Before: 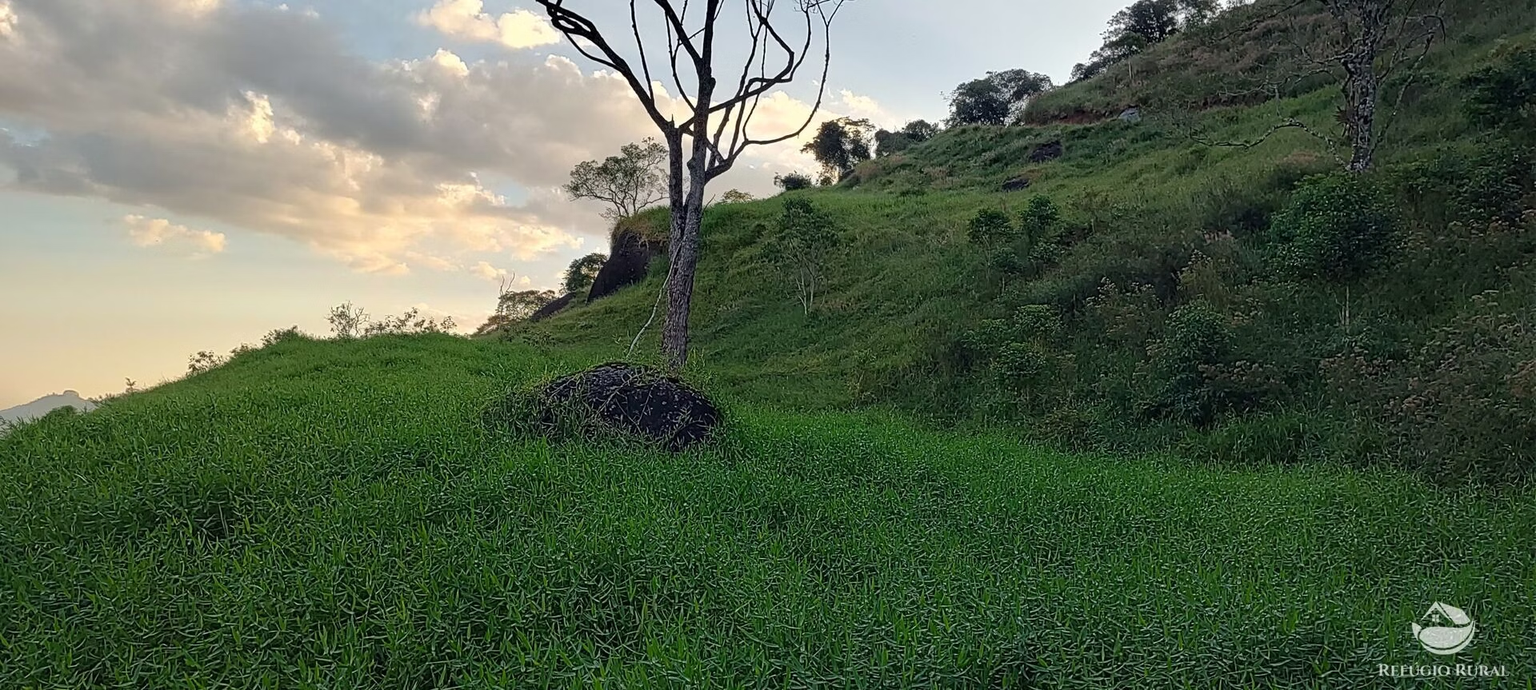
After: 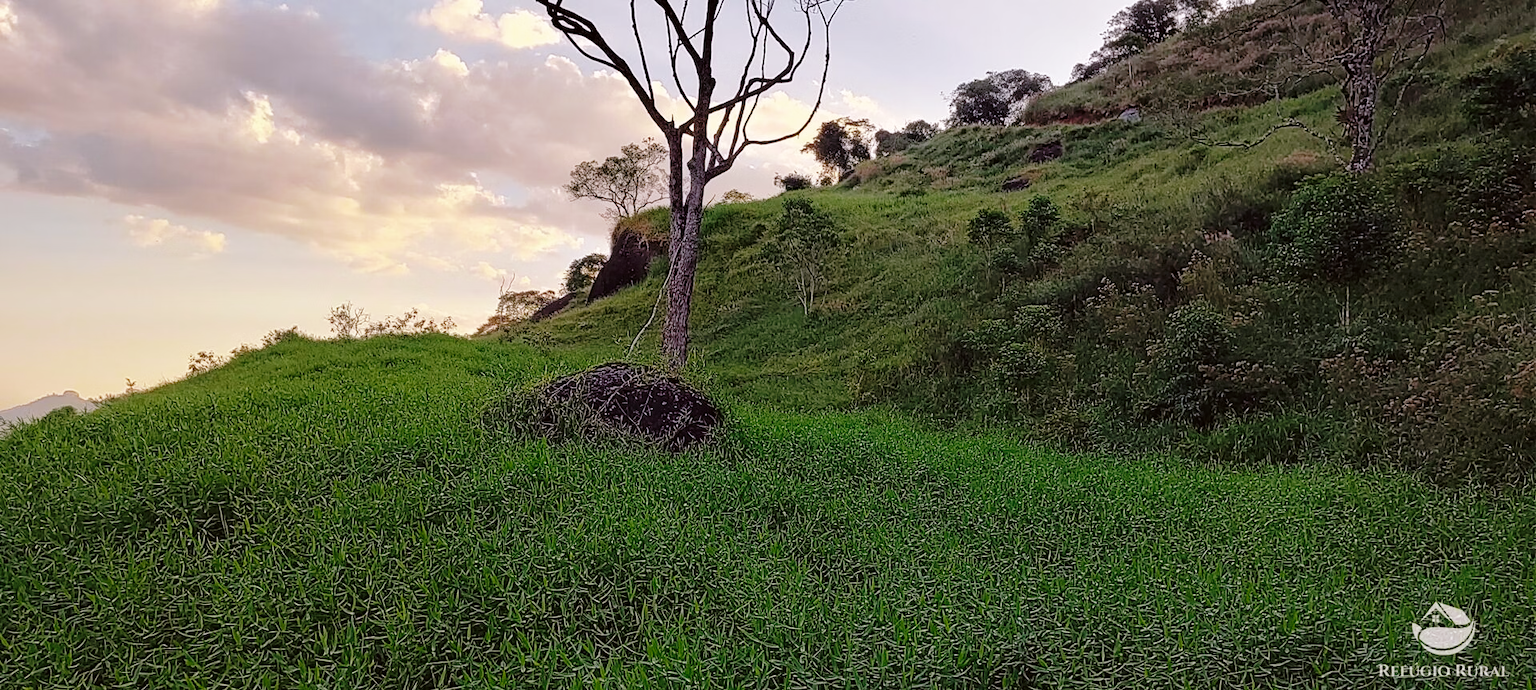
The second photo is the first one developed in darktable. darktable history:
tone curve: curves: ch0 [(0, 0) (0.003, 0.002) (0.011, 0.007) (0.025, 0.016) (0.044, 0.027) (0.069, 0.045) (0.1, 0.077) (0.136, 0.114) (0.177, 0.166) (0.224, 0.241) (0.277, 0.328) (0.335, 0.413) (0.399, 0.498) (0.468, 0.572) (0.543, 0.638) (0.623, 0.711) (0.709, 0.786) (0.801, 0.853) (0.898, 0.929) (1, 1)], preserve colors none
color look up table: target L [93.85, 93.56, 81.72, 72.52, 62.75, 57.02, 54.86, 50.13, 49.57, 37.52, 9.553, 200.17, 86.34, 79.63, 73.27, 58.51, 69.07, 55.52, 57.59, 46.23, 47.89, 47.13, 36.88, 30.56, 27.78, 23.92, 89.3, 80.86, 73.22, 74.15, 64.98, 62.23, 55.55, 55.3, 61.49, 43.77, 38.18, 31.28, 28.97, 28.62, 14.93, 11.01, 6.082, 84.64, 79.89, 63.97, 56.7, 57.99, 35.6], target a [-12.98, -21.9, -51.25, -19.07, -62.46, -44.94, -13.01, -10.48, -22.84, -34.33, -10.23, 0, -0.188, 20.67, 23.85, 65.9, 13.31, 46.51, 16.4, 75.54, 65.47, 77.11, 54.29, 44.96, 38.95, 19.26, 12.4, 33.71, 12.07, 49.87, 30.61, 43.23, 38.76, 73.75, 63.09, 18.8, 61.05, 5.899, 26.77, 40.57, 33.76, 21.81, 19.39, -28.77, -23.81, -1.999, -19.07, 0.501, -6.729], target b [21.74, 101.93, 15.23, 58.7, 61.77, 26.13, 53.64, 37.9, 12.57, 32.24, 8.011, 0, 67.76, 24.72, 78.47, 3.725, 12.11, 36.82, 56.95, 38.1, 52.48, 54.28, 24.09, 15.77, 34.65, 28.65, -6.576, -19.33, -33.83, -37.14, -48.27, -26.63, -4.021, -28.77, -57.05, -39.61, -56.51, 1.246, -71.12, -86.51, -51.66, 4.168, -31.59, -6.127, -26.47, -16.24, -42.53, -59.87, -25.2], num patches 49
